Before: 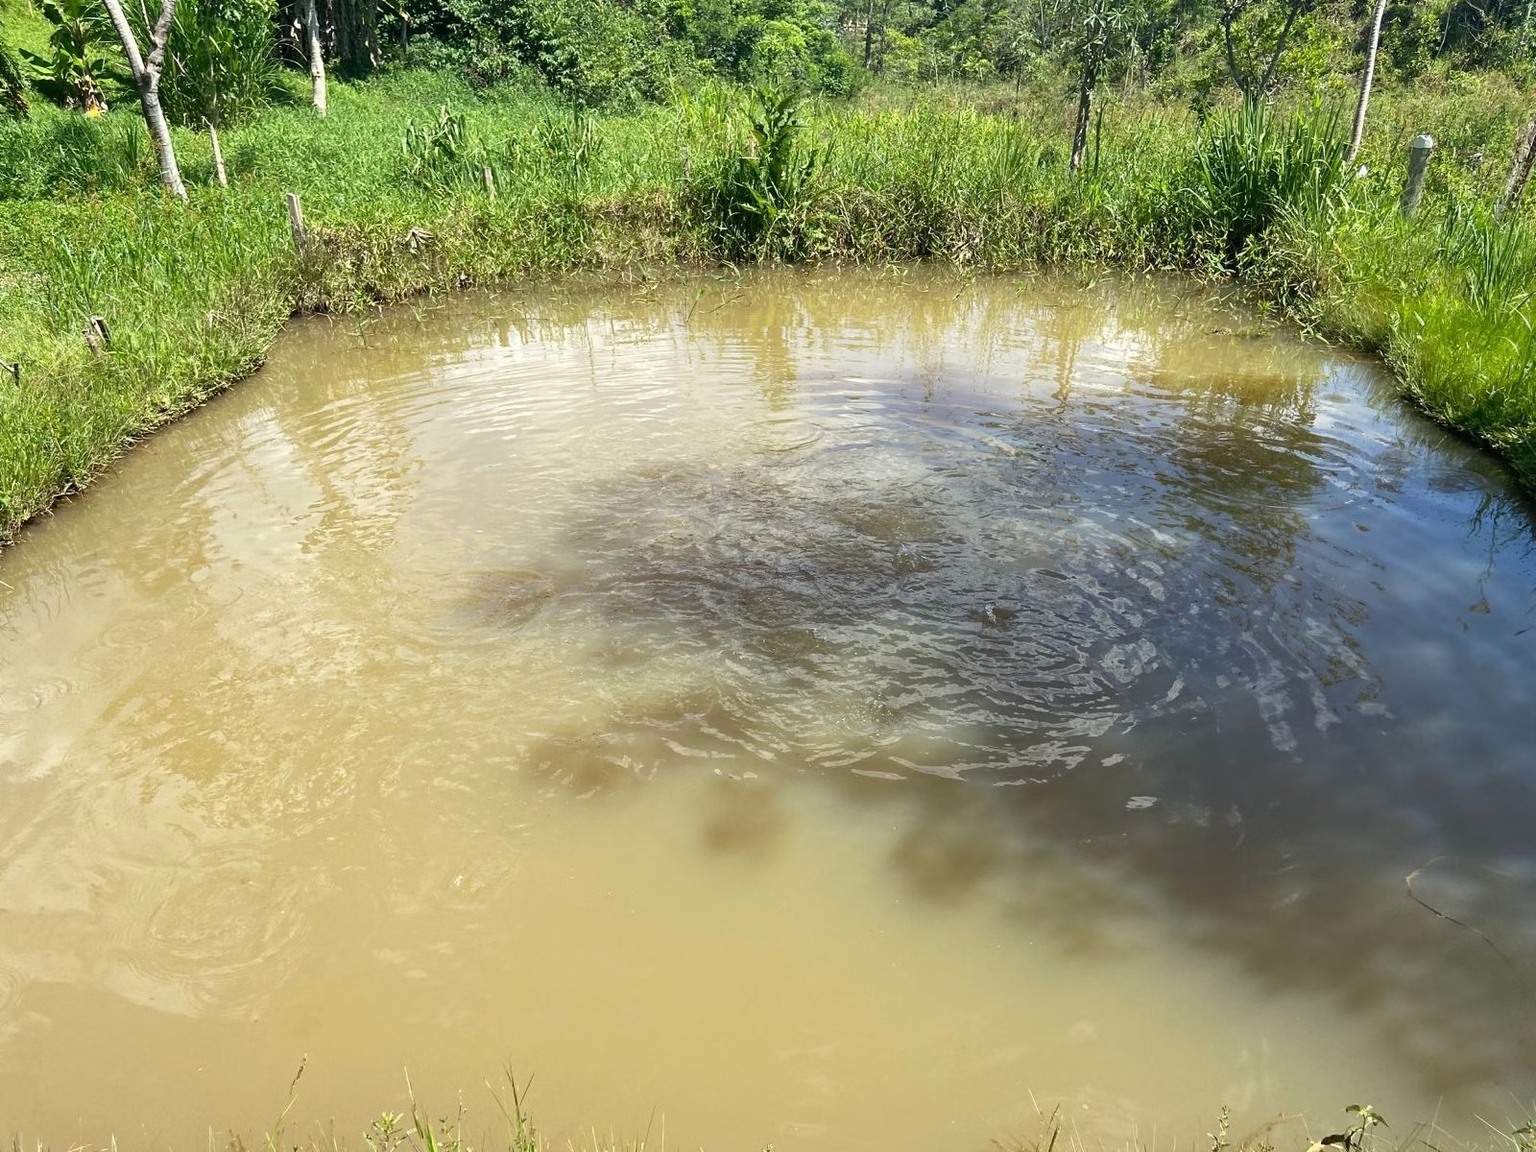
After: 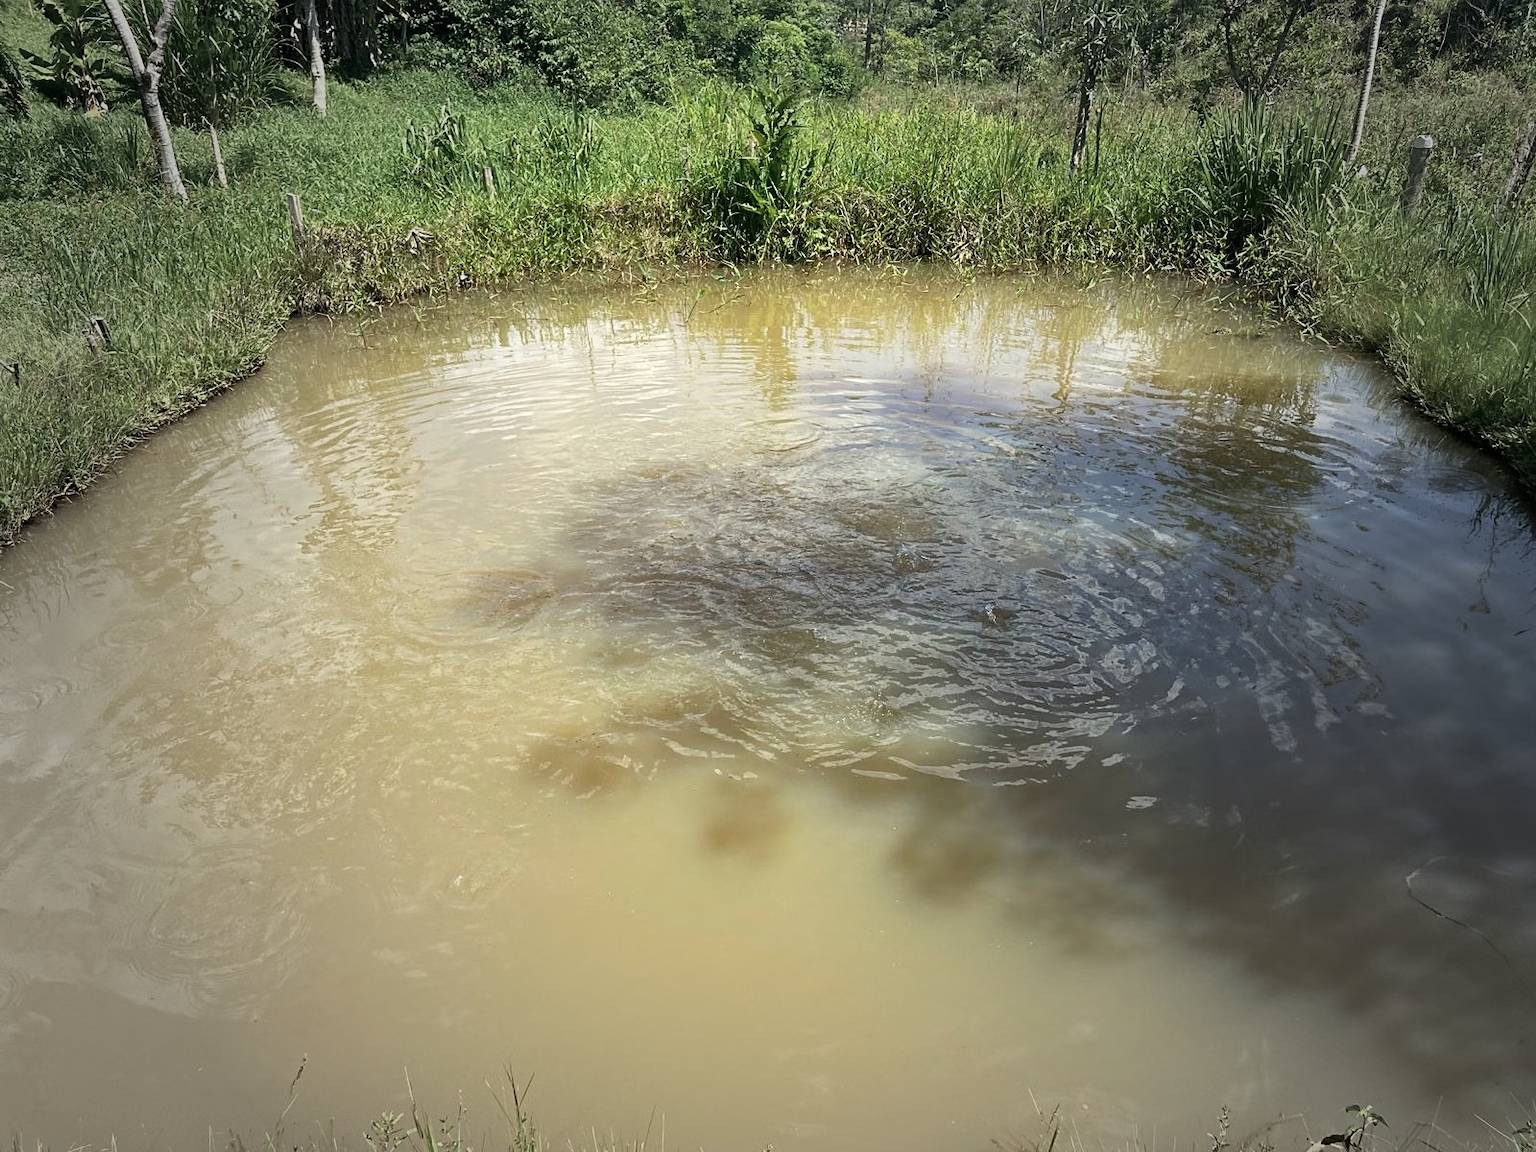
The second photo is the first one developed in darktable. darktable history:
sharpen: amount 0.208
vignetting: fall-off start 34.03%, fall-off radius 64.45%, width/height ratio 0.955
